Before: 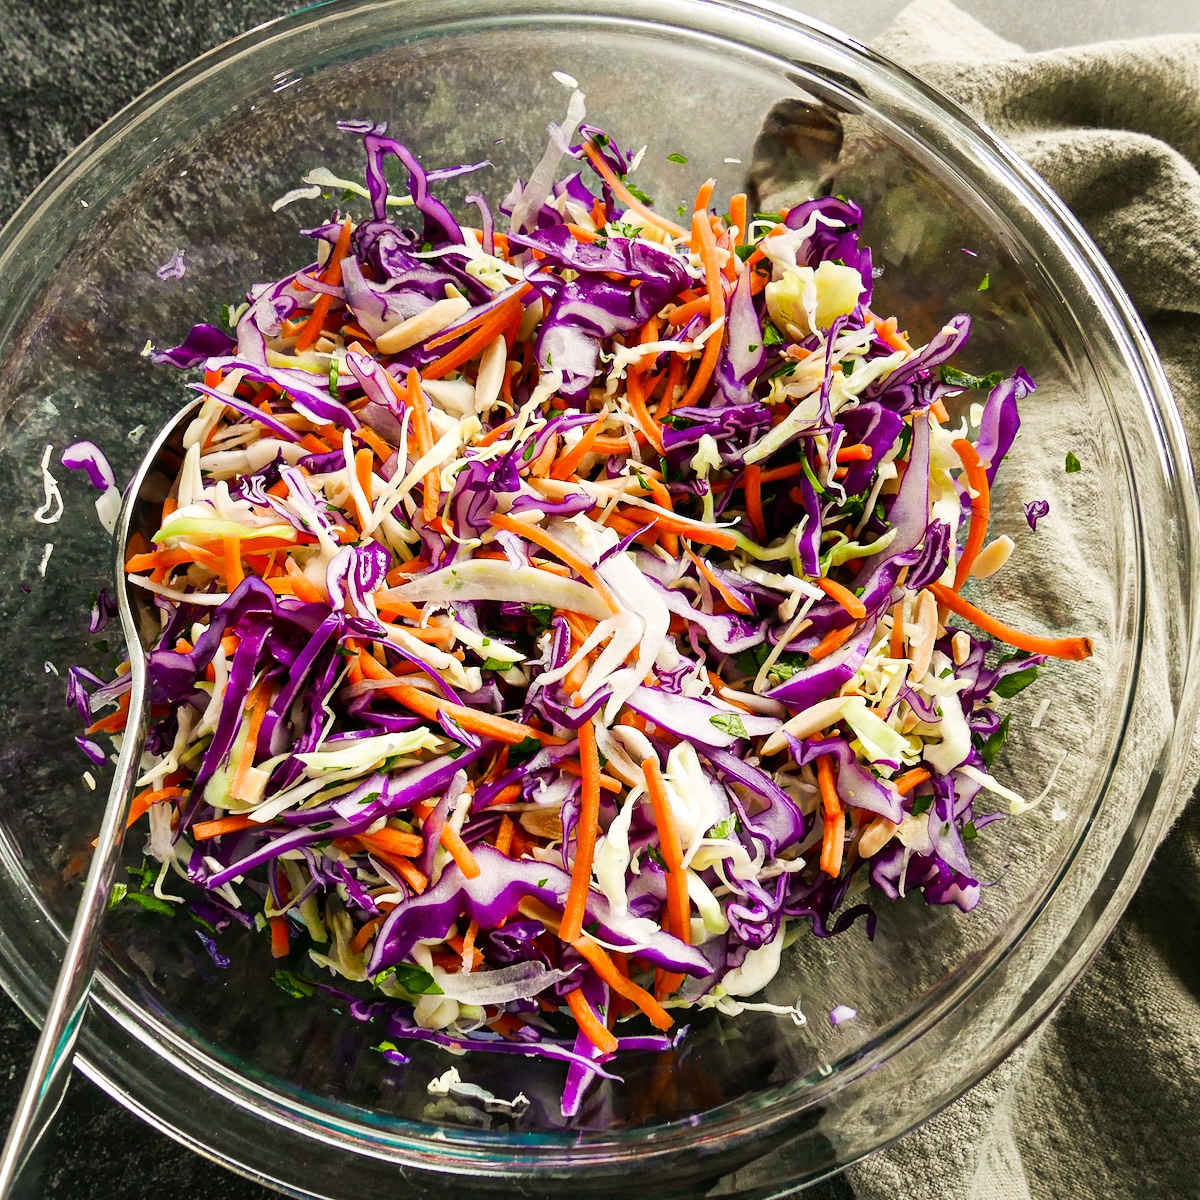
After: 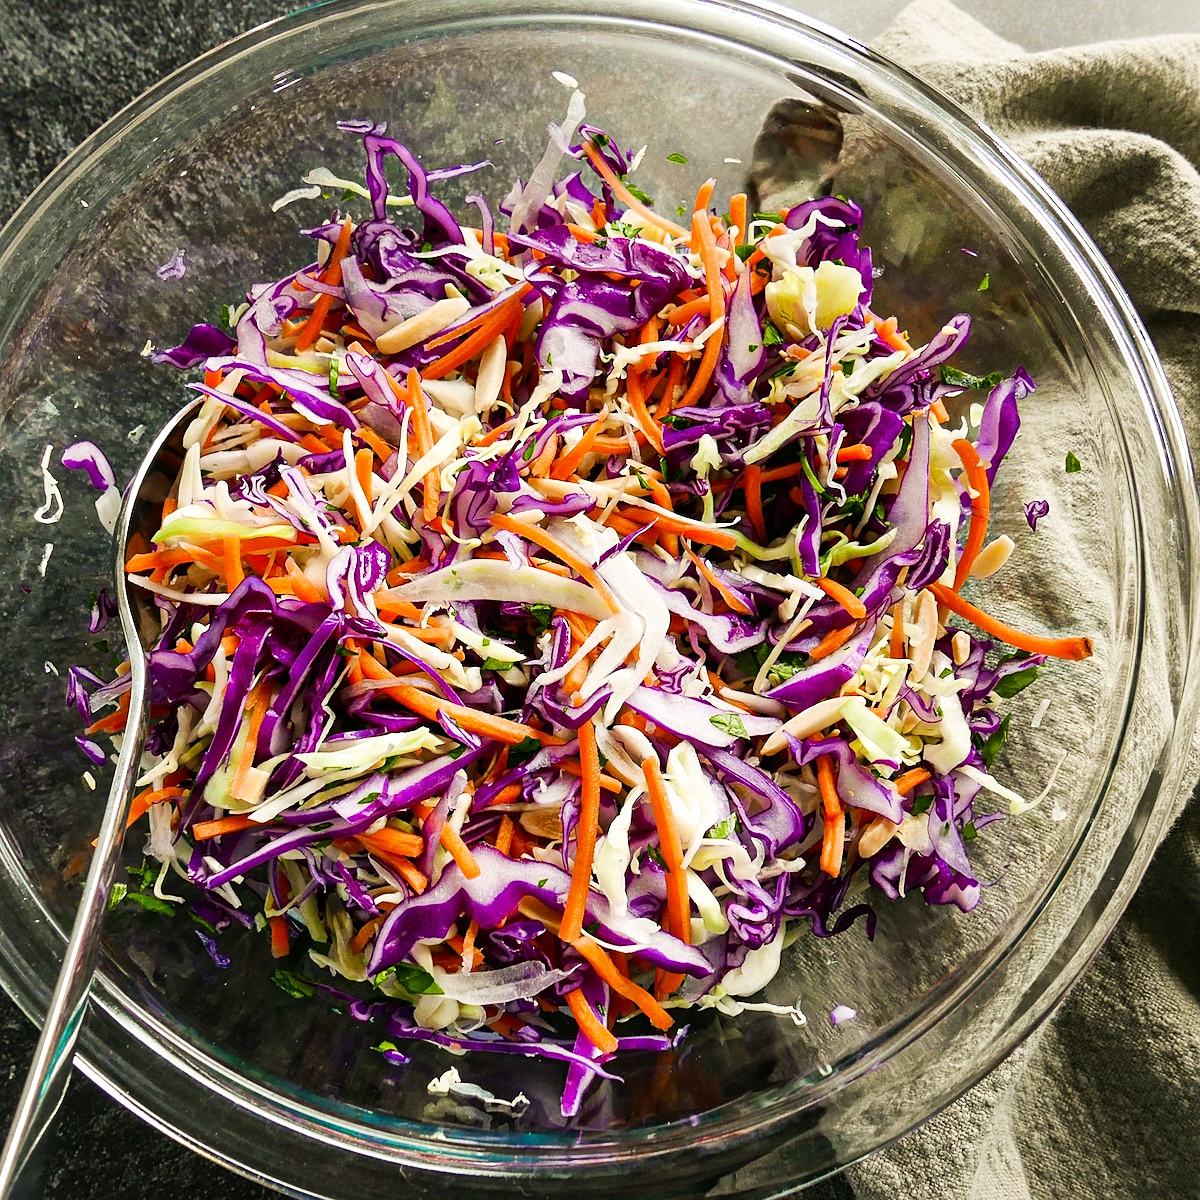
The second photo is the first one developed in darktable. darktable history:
sharpen: radius 1.244, amount 0.297, threshold 0.02
